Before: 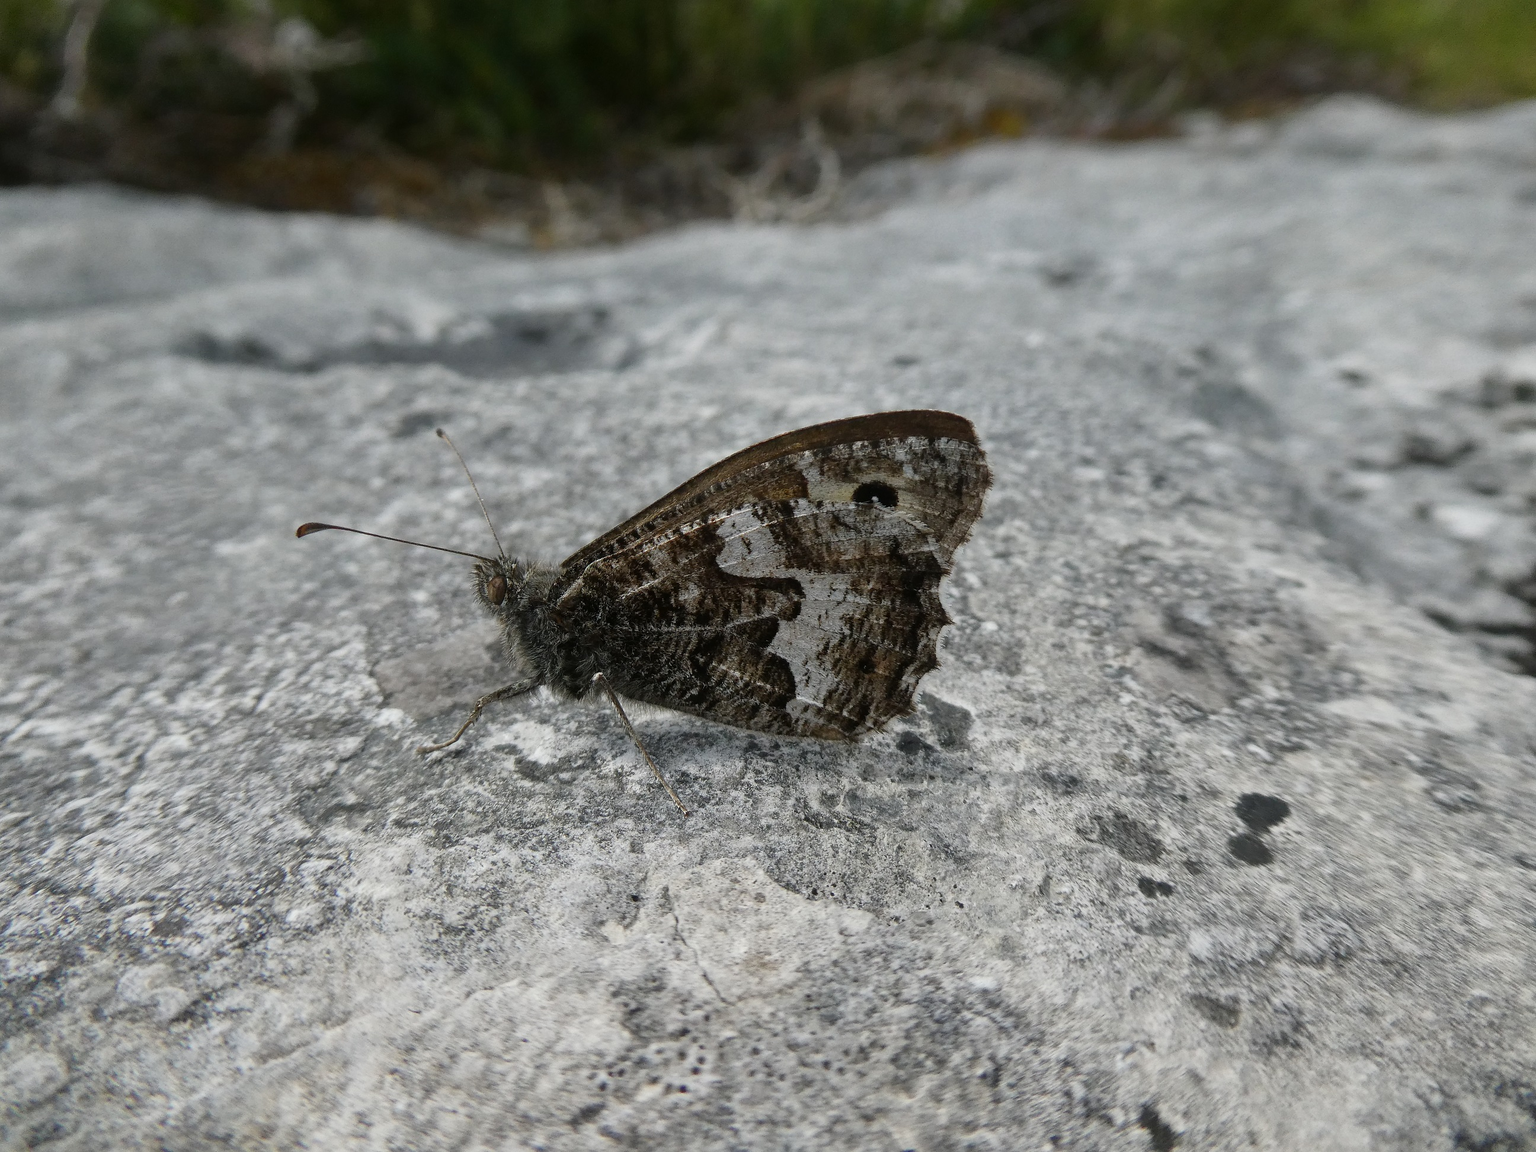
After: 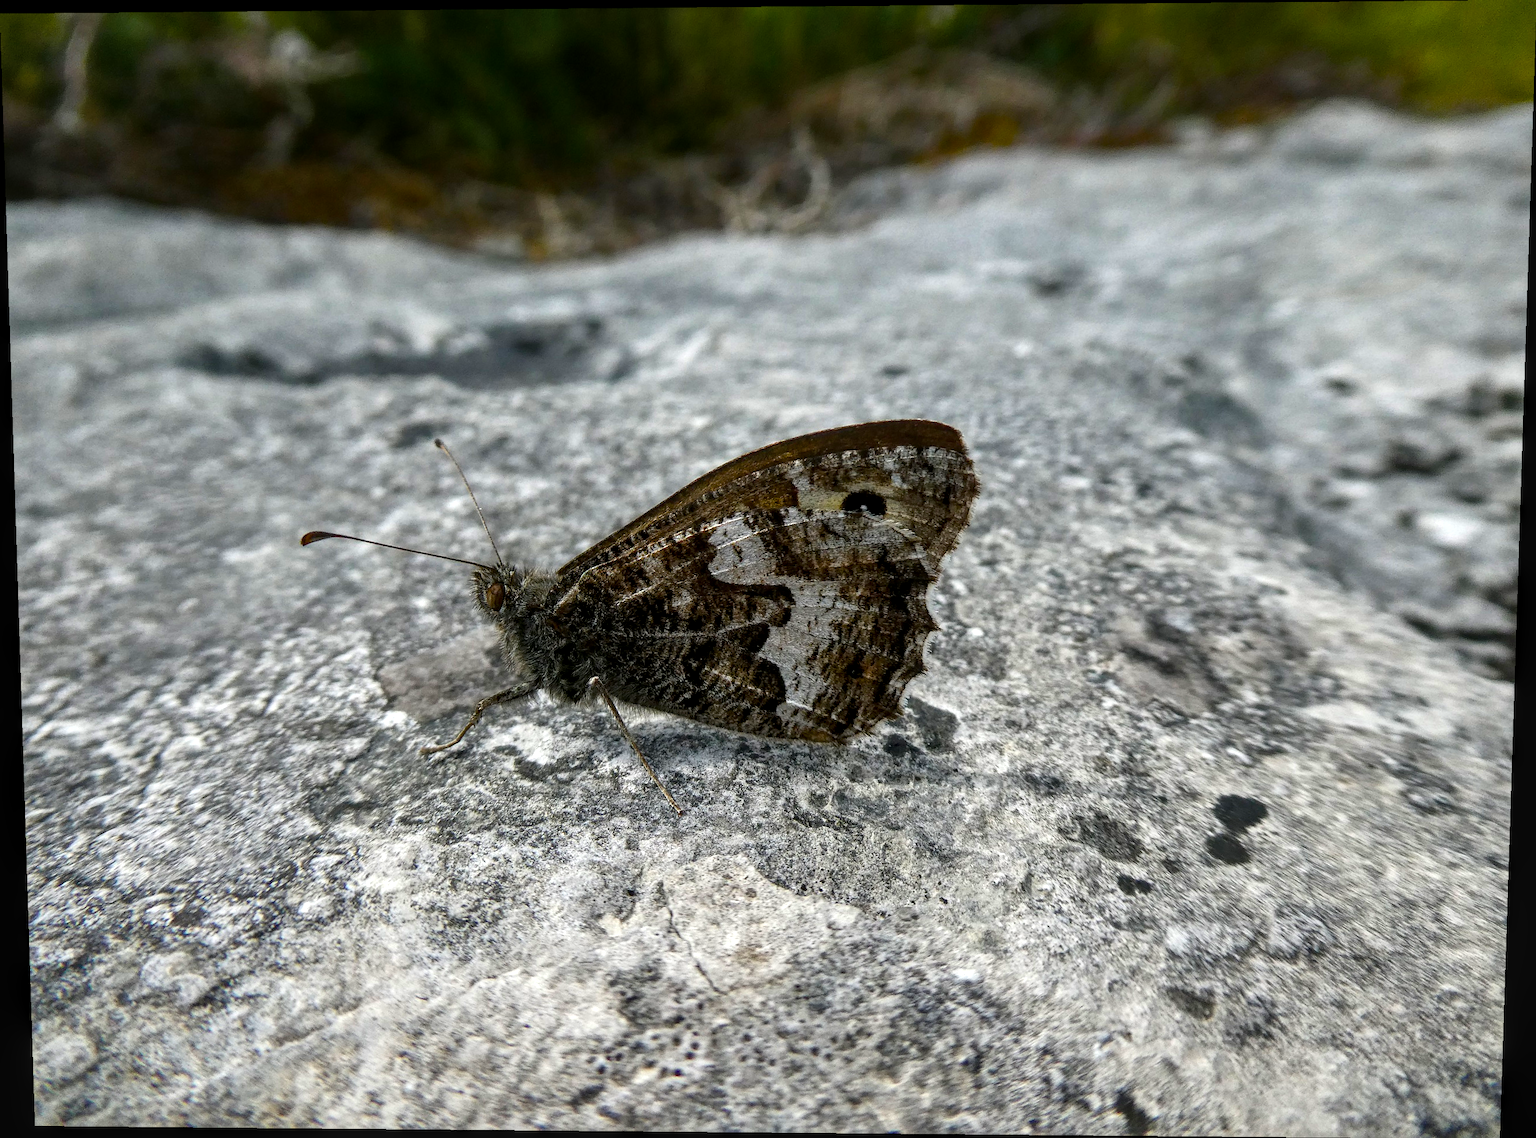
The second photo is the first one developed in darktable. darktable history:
rotate and perspective: lens shift (vertical) 0.048, lens shift (horizontal) -0.024, automatic cropping off
color balance rgb: linear chroma grading › global chroma 9%, perceptual saturation grading › global saturation 36%, perceptual saturation grading › shadows 35%, perceptual brilliance grading › global brilliance 15%, perceptual brilliance grading › shadows -35%, global vibrance 15%
local contrast: detail 130%
